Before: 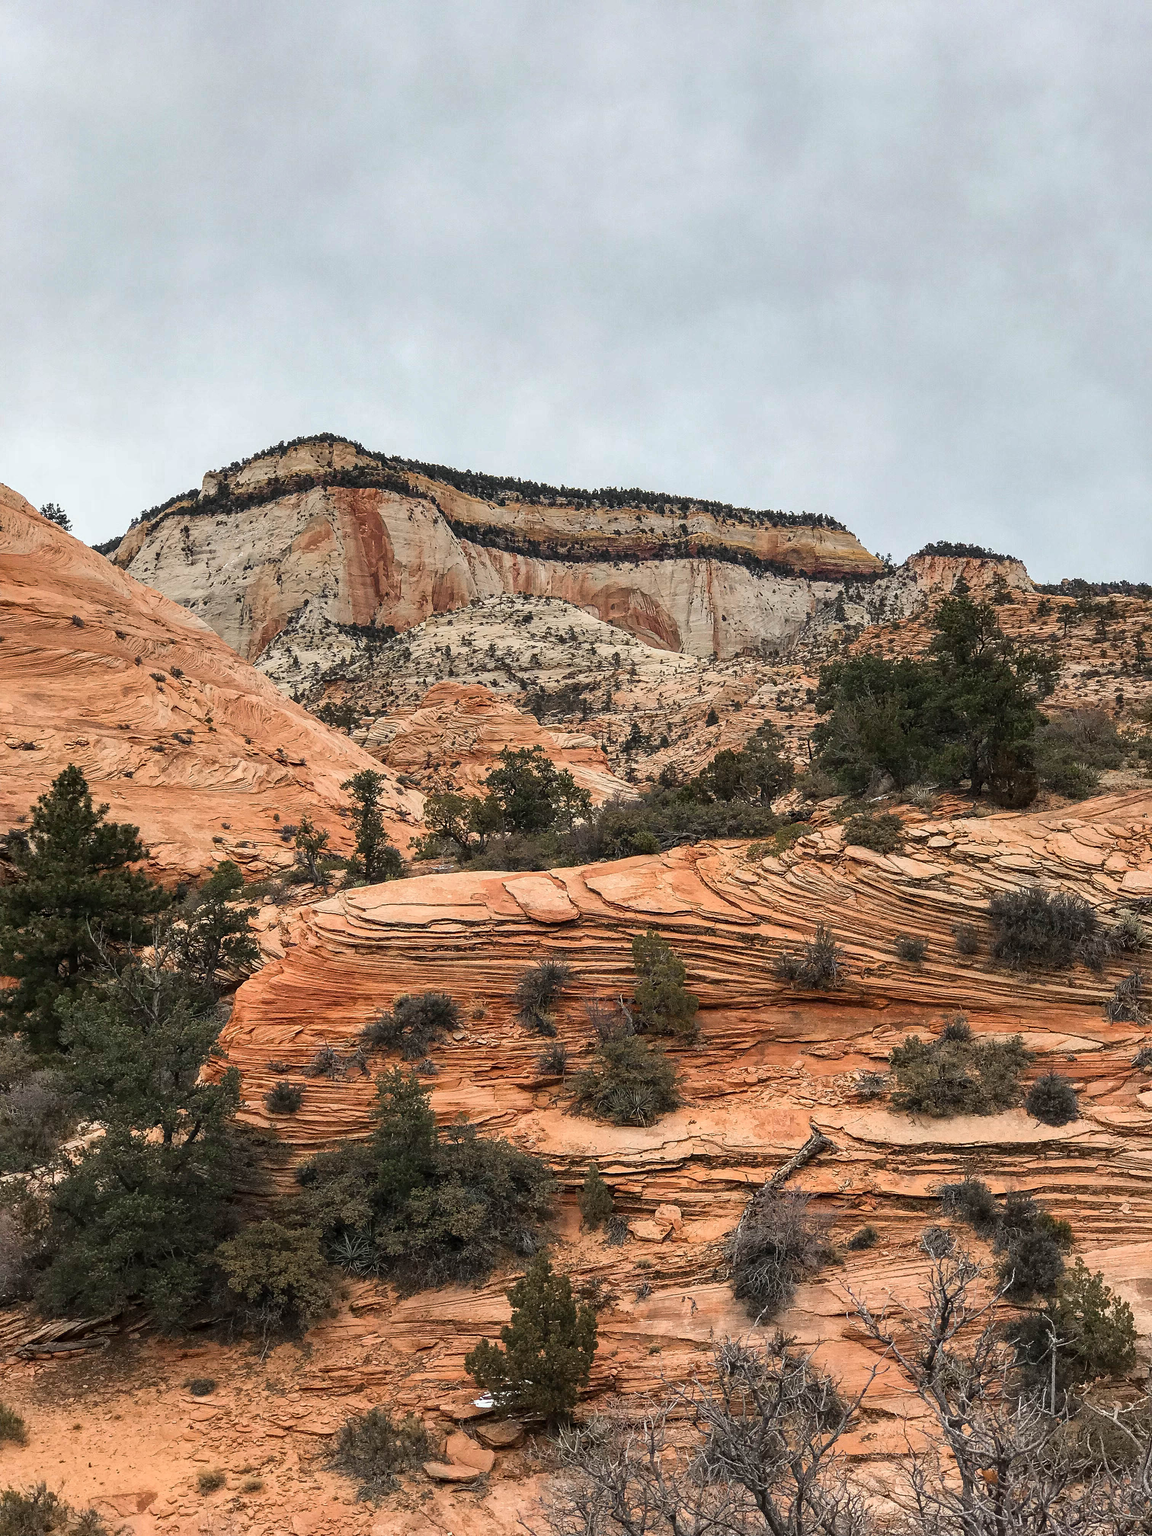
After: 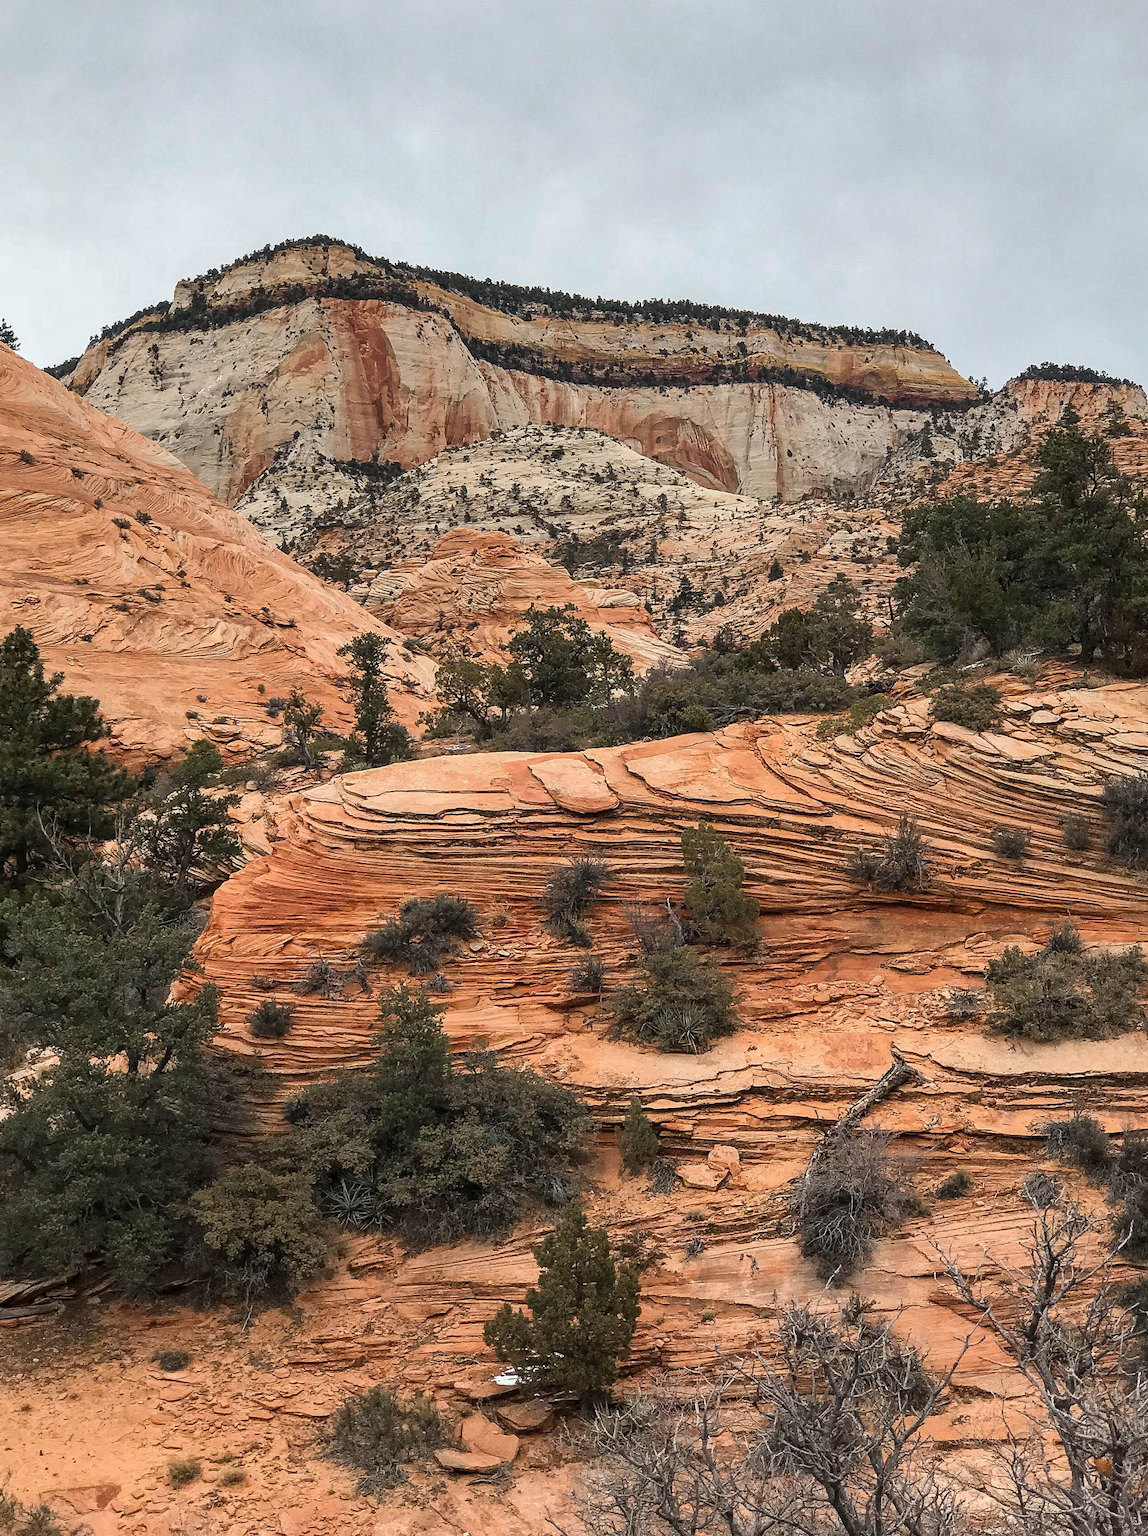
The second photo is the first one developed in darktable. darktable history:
shadows and highlights: shadows 25.99, highlights -25
crop and rotate: left 4.797%, top 15.271%, right 10.695%
